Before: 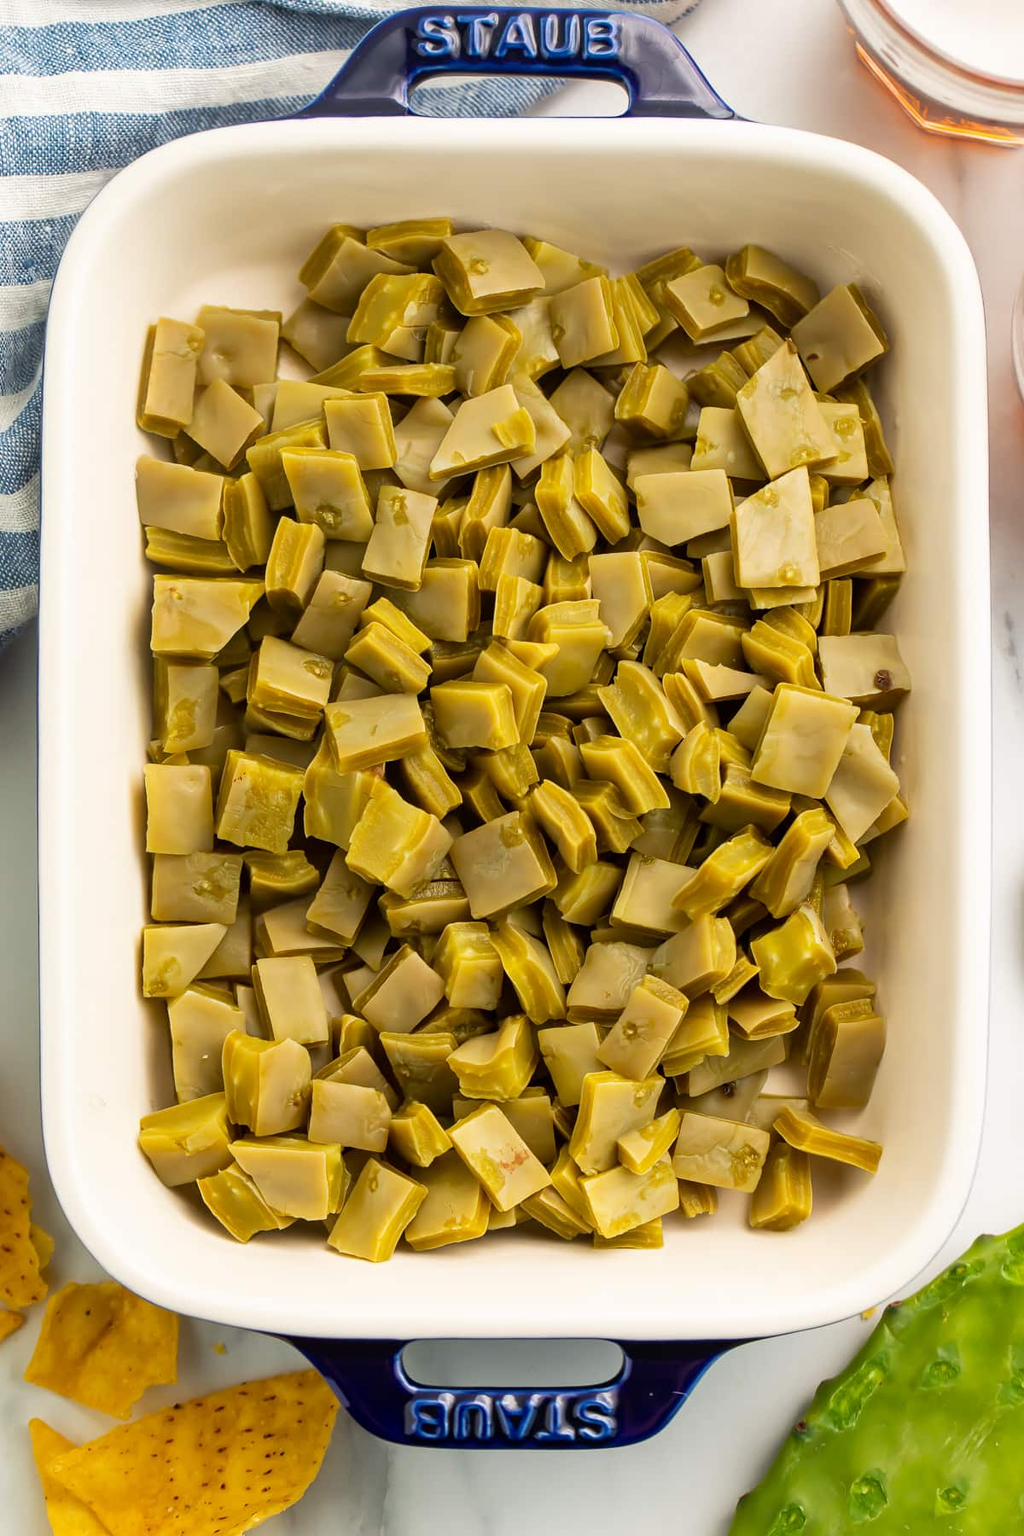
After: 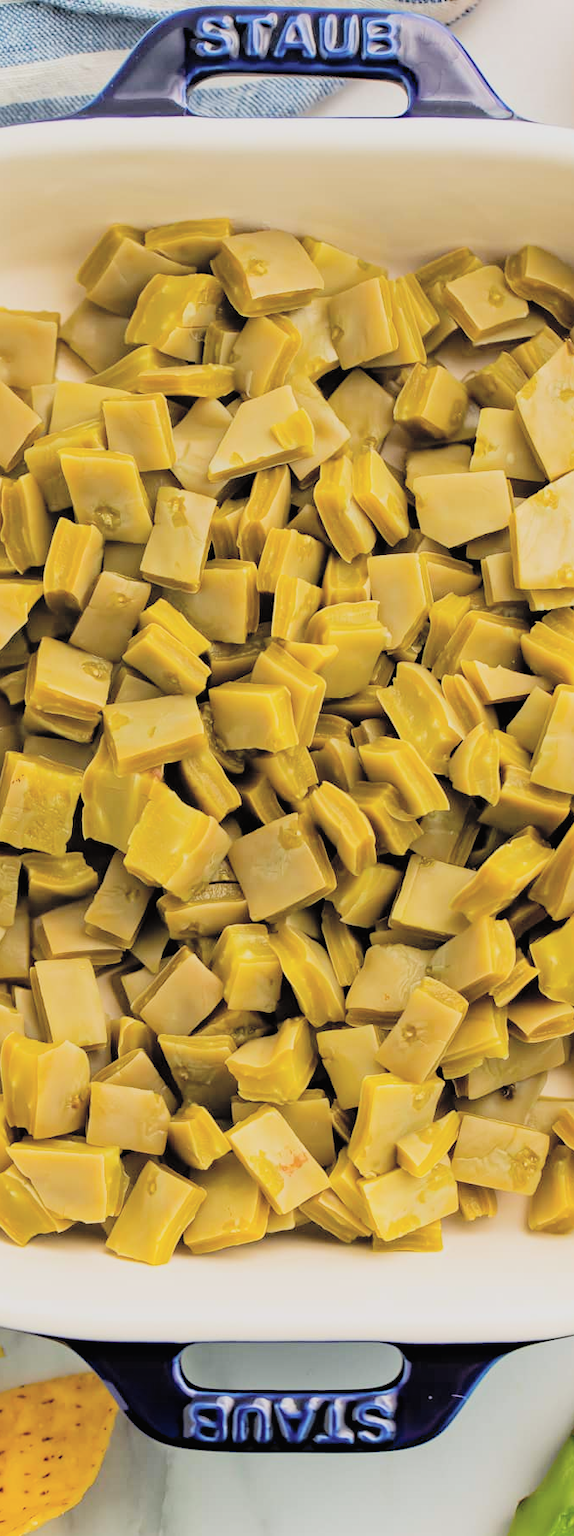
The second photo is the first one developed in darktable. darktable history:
crop: left 21.674%, right 22.086%
contrast brightness saturation: brightness 0.28
haze removal: strength 0.29, distance 0.25, compatibility mode true, adaptive false
filmic rgb: black relative exposure -7.65 EV, white relative exposure 4.56 EV, hardness 3.61
